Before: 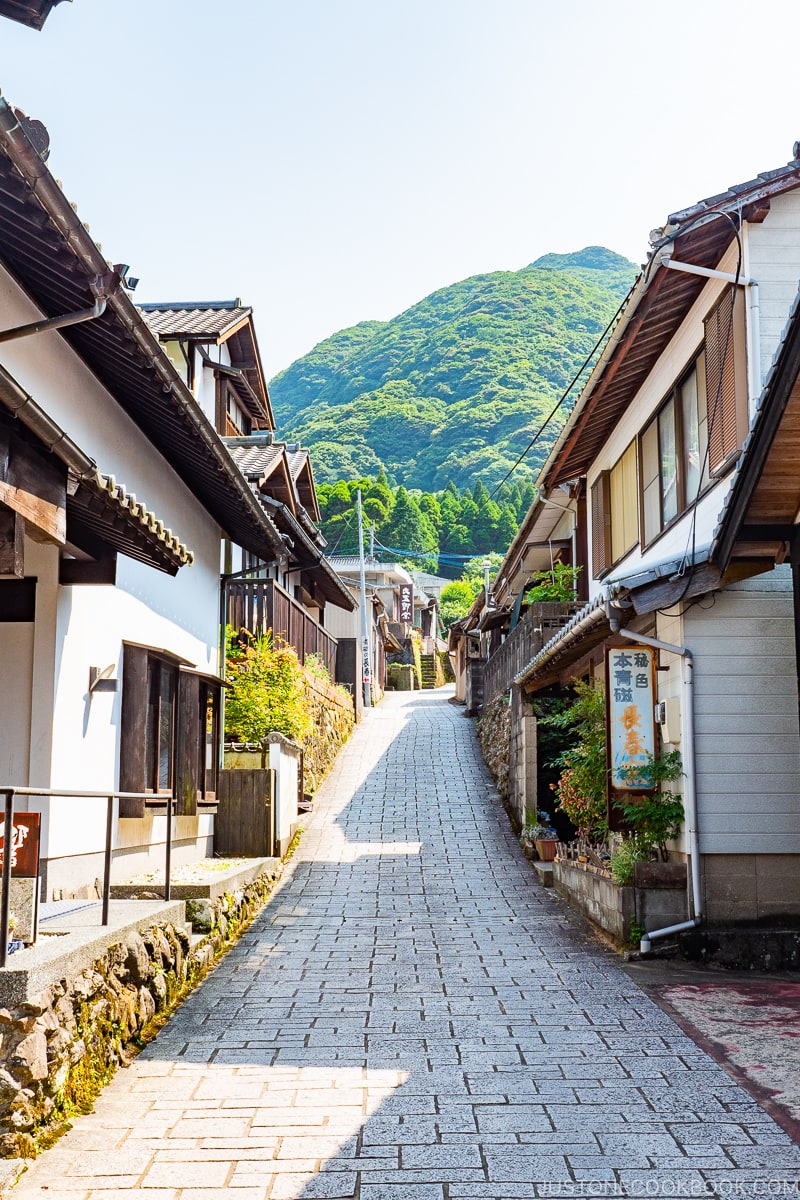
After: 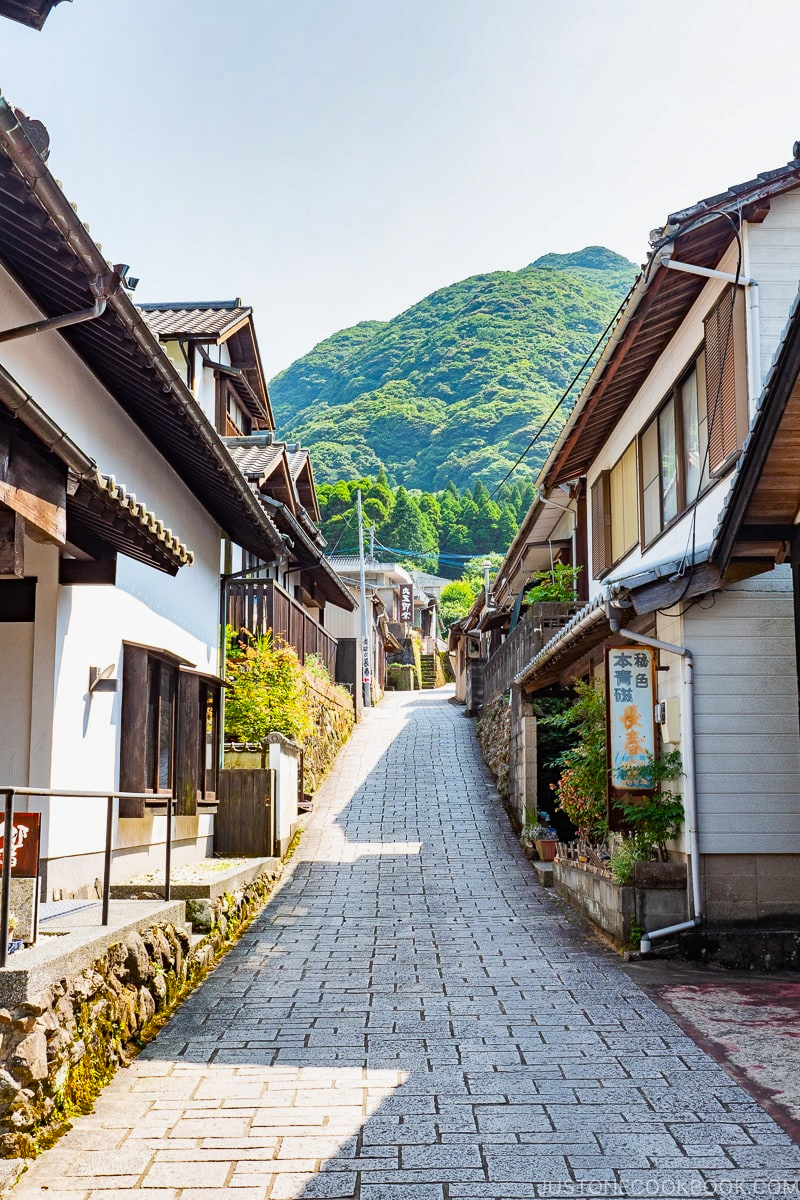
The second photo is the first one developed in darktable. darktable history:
shadows and highlights: shadows 43.43, white point adjustment -1.52, highlights color adjustment 42.78%, soften with gaussian
levels: levels [0, 0.499, 1]
